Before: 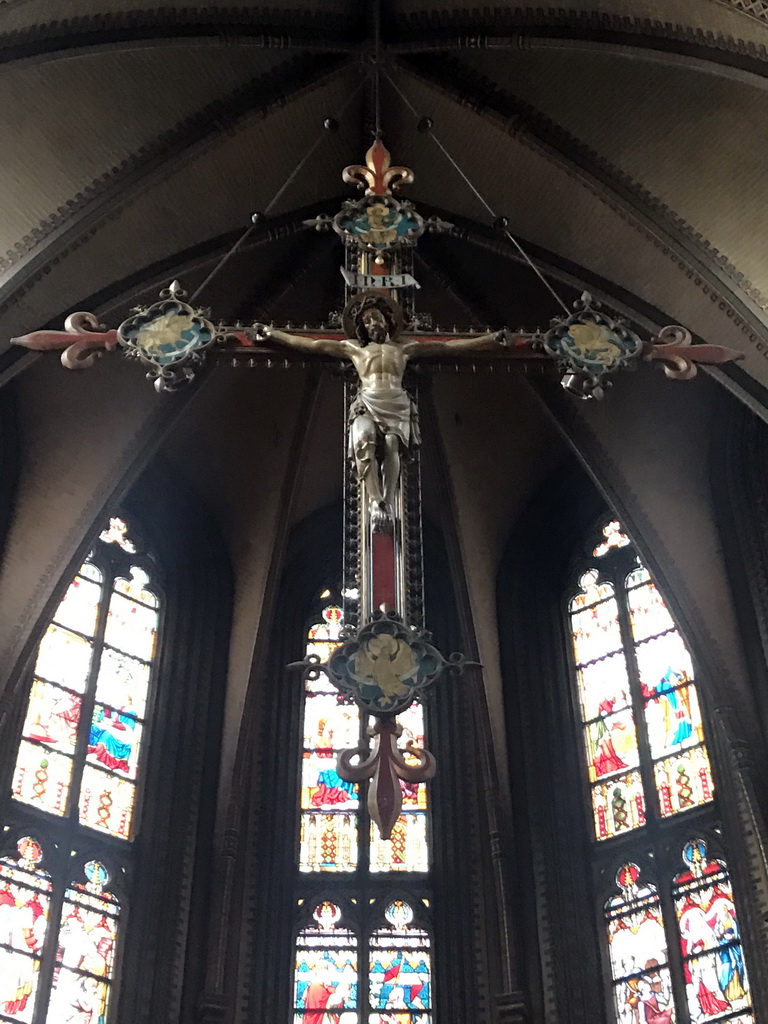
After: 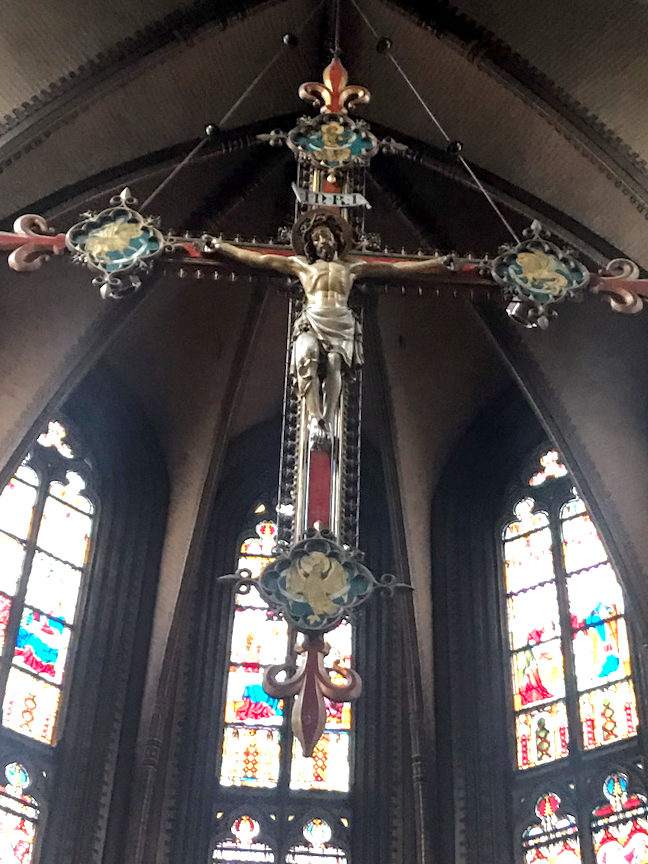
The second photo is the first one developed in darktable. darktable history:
exposure: exposure 0.696 EV, compensate exposure bias true, compensate highlight preservation false
local contrast: on, module defaults
crop and rotate: angle -2.97°, left 5.131%, top 5.181%, right 4.65%, bottom 4.693%
